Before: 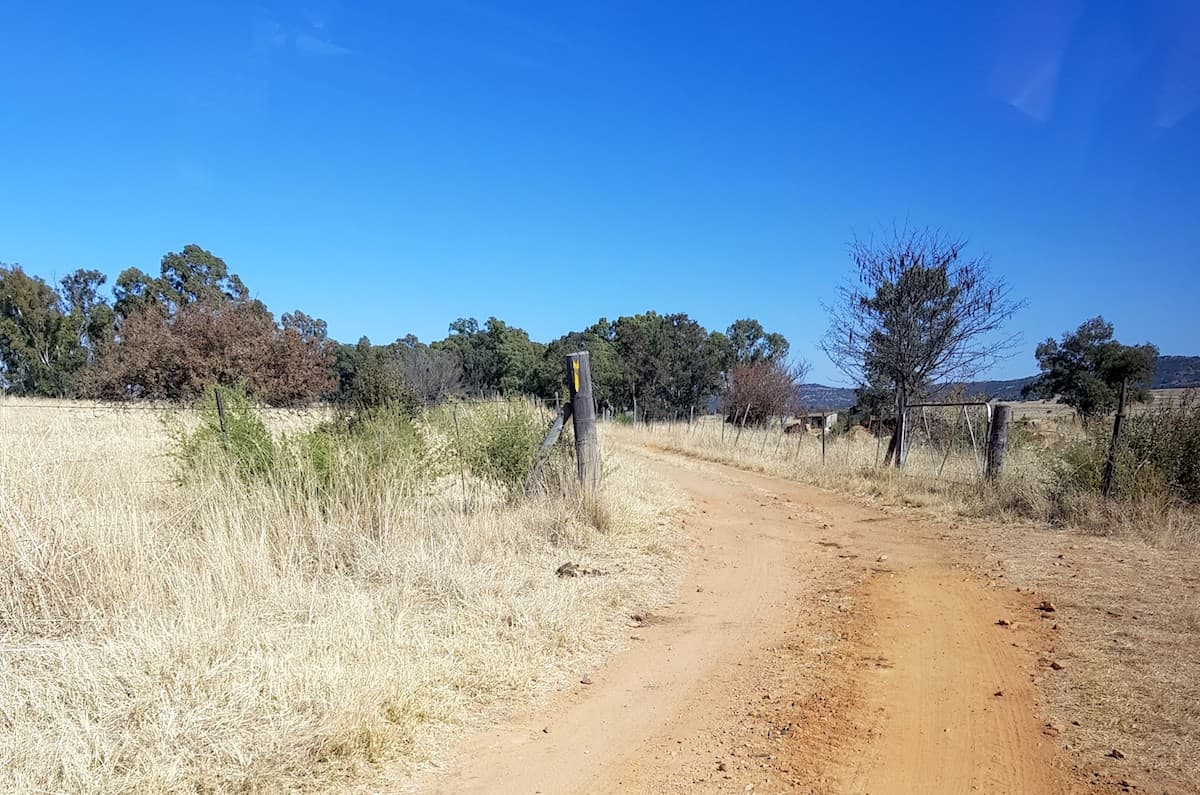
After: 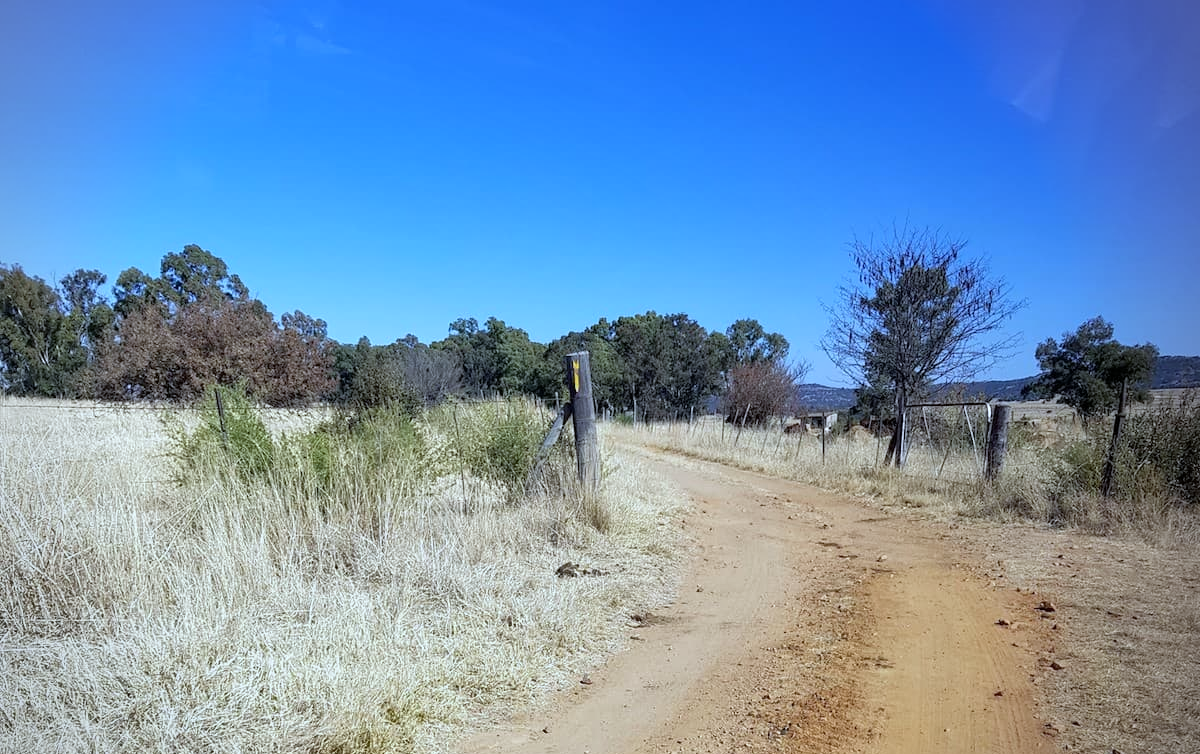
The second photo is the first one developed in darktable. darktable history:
white balance: red 0.924, blue 1.095
vignetting: fall-off radius 60.65%
crop and rotate: top 0%, bottom 5.097%
shadows and highlights: low approximation 0.01, soften with gaussian
